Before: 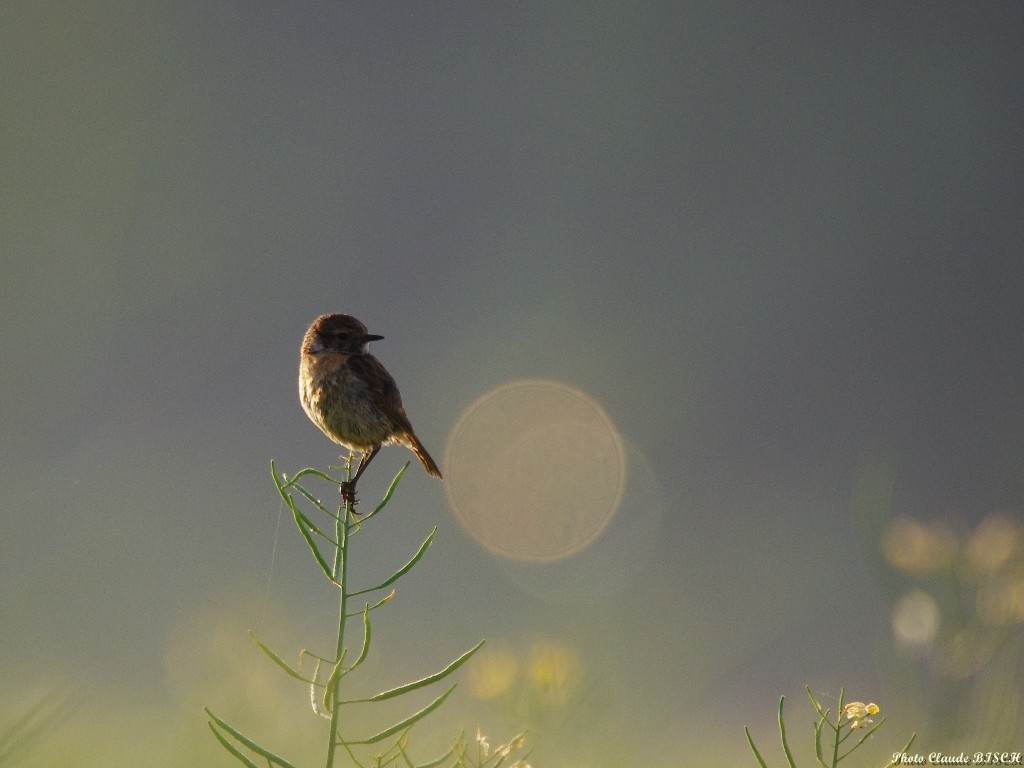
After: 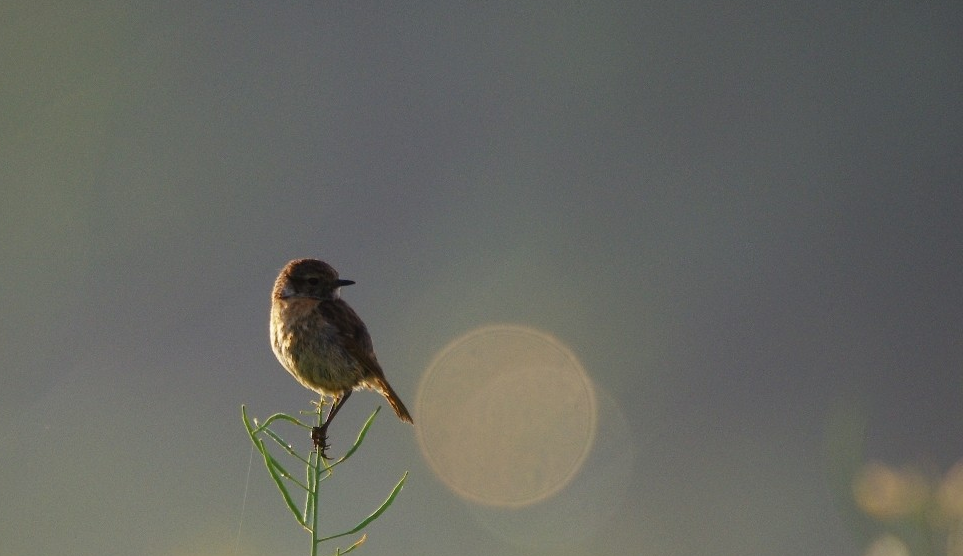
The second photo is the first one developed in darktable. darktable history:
crop: left 2.865%, top 7.18%, right 3.07%, bottom 20.361%
